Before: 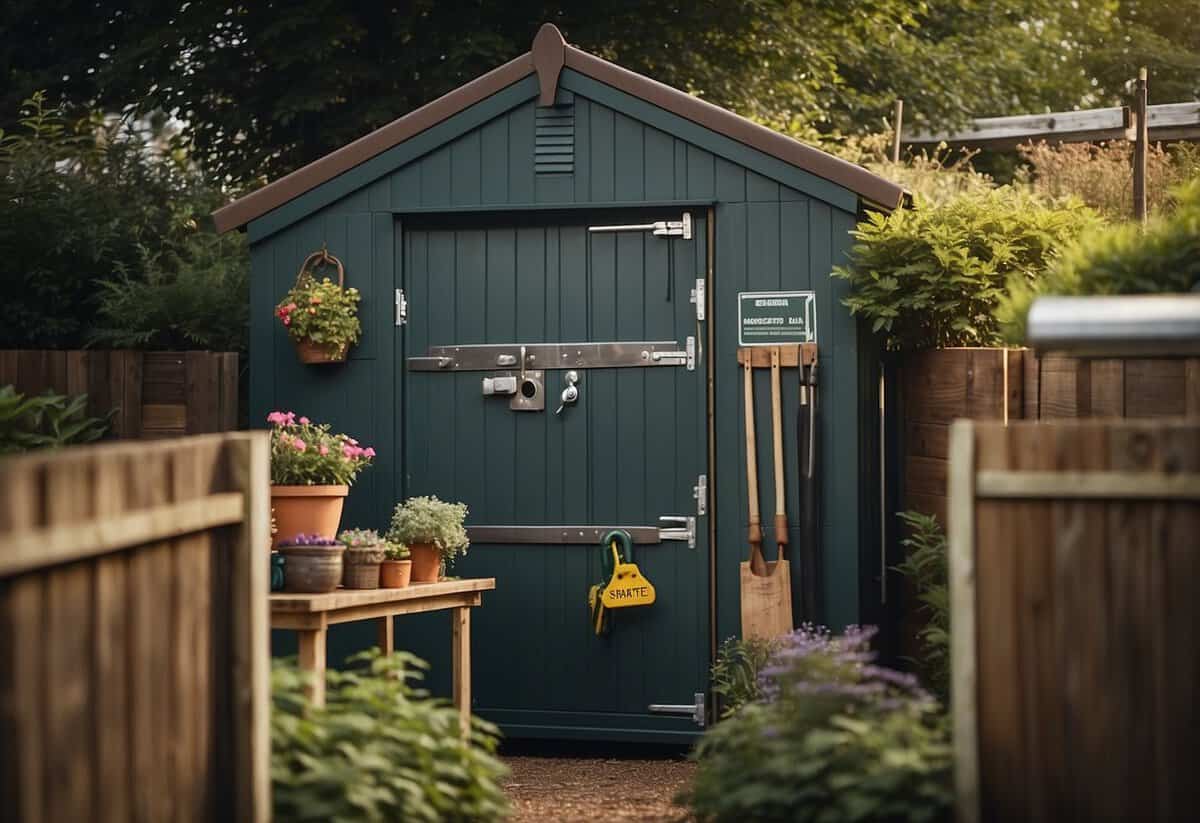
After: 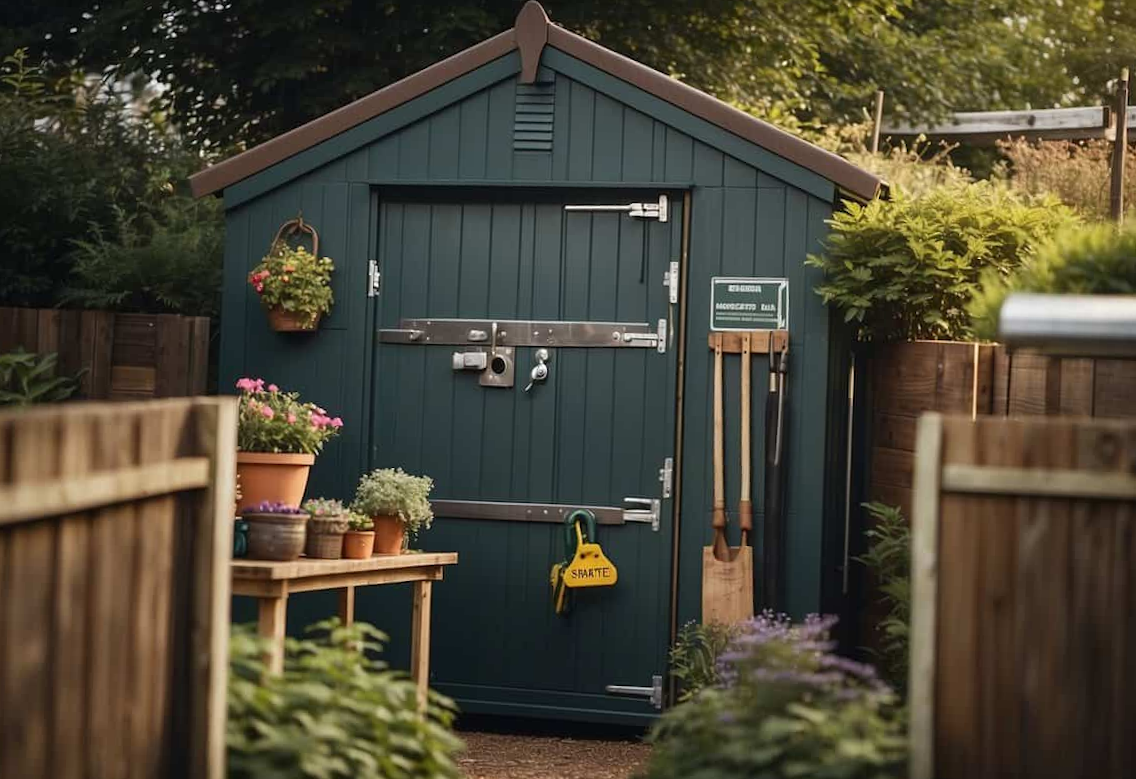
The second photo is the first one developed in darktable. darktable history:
crop and rotate: angle -2.23°
